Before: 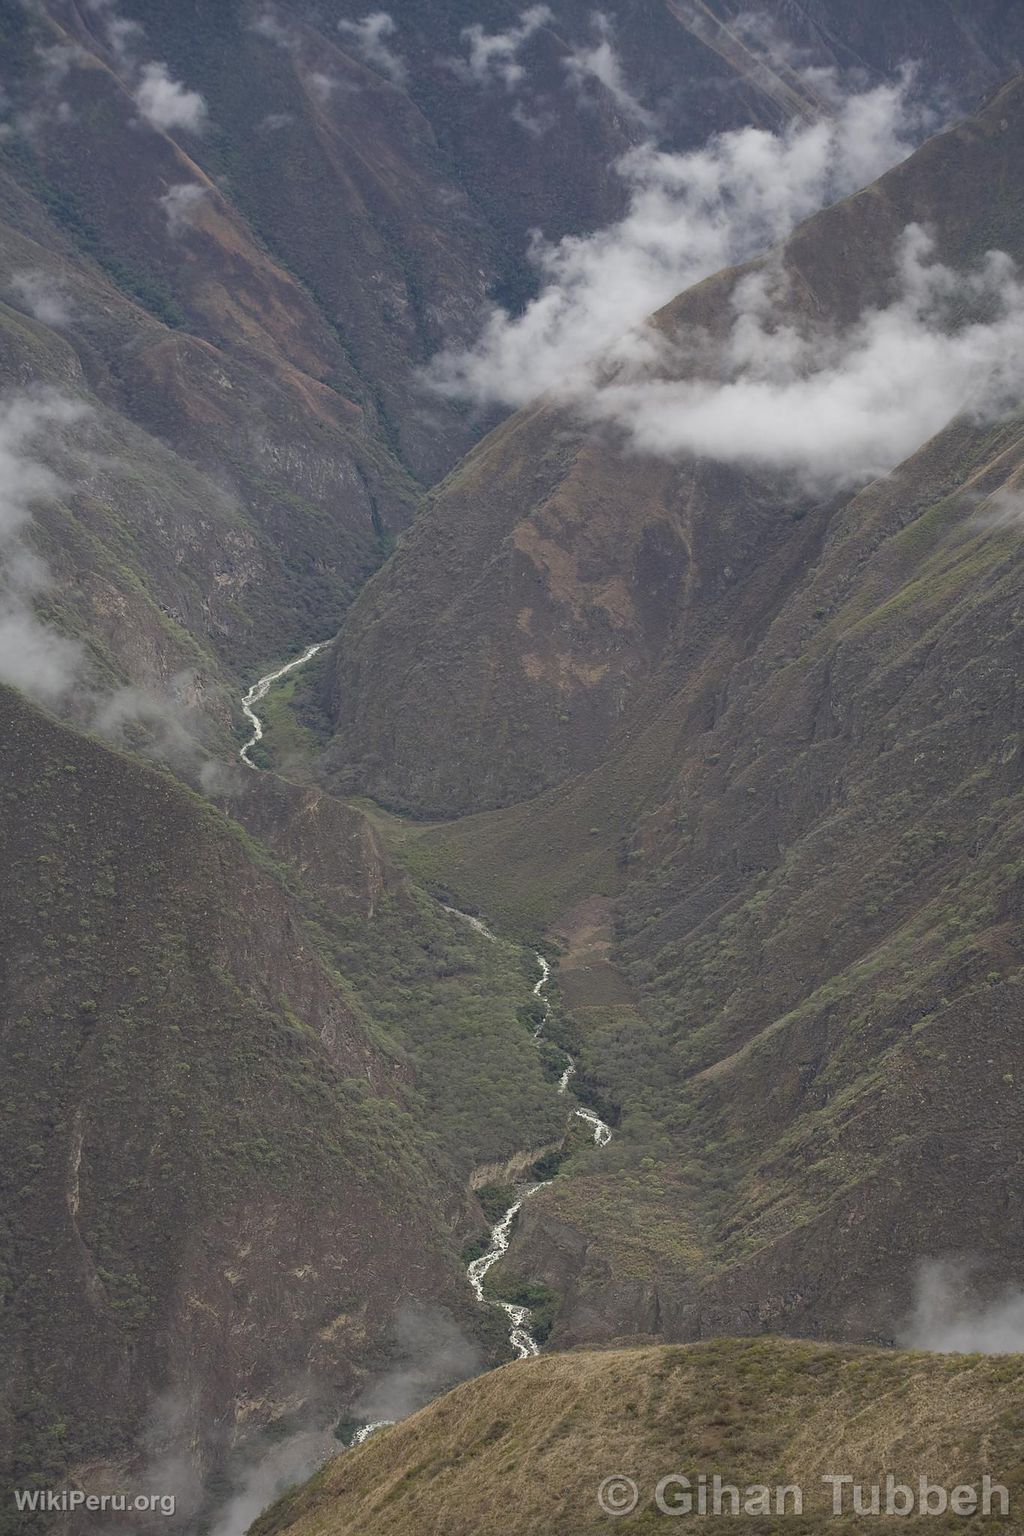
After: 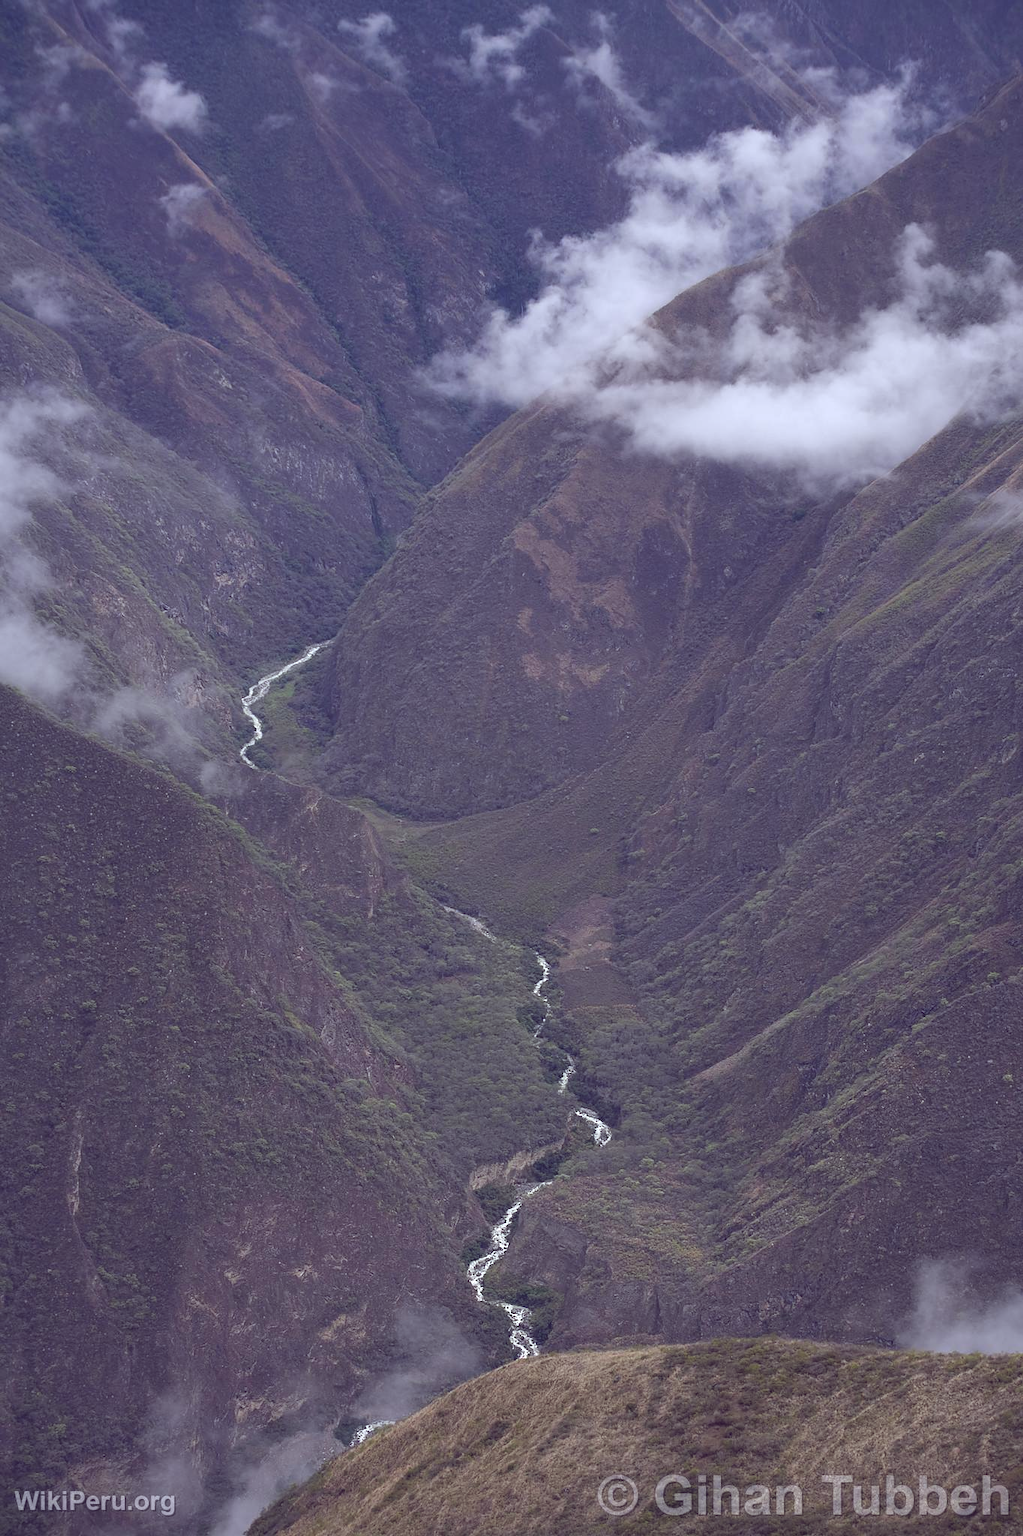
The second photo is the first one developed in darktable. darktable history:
color balance: lift [1.001, 0.997, 0.99, 1.01], gamma [1.007, 1, 0.975, 1.025], gain [1, 1.065, 1.052, 0.935], contrast 13.25%
white balance: red 0.926, green 1.003, blue 1.133
